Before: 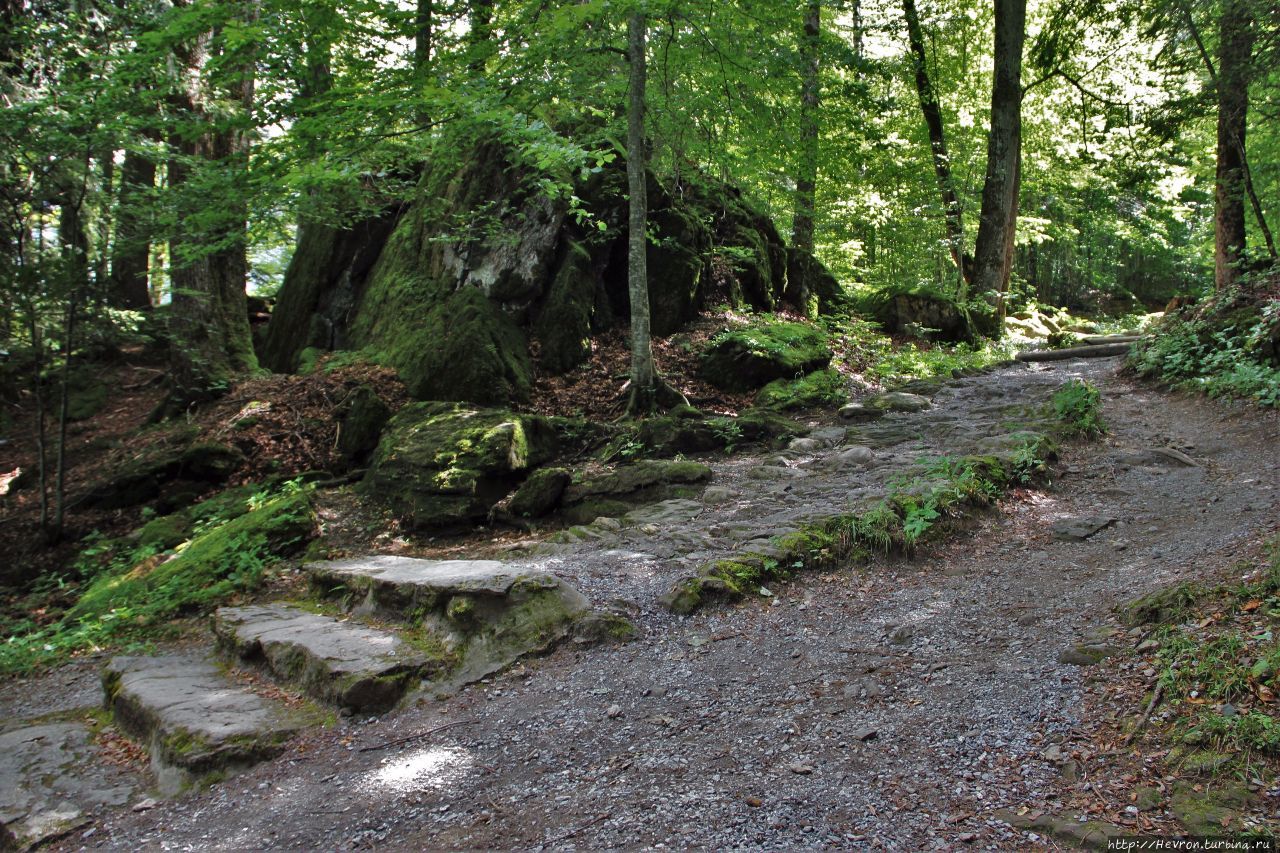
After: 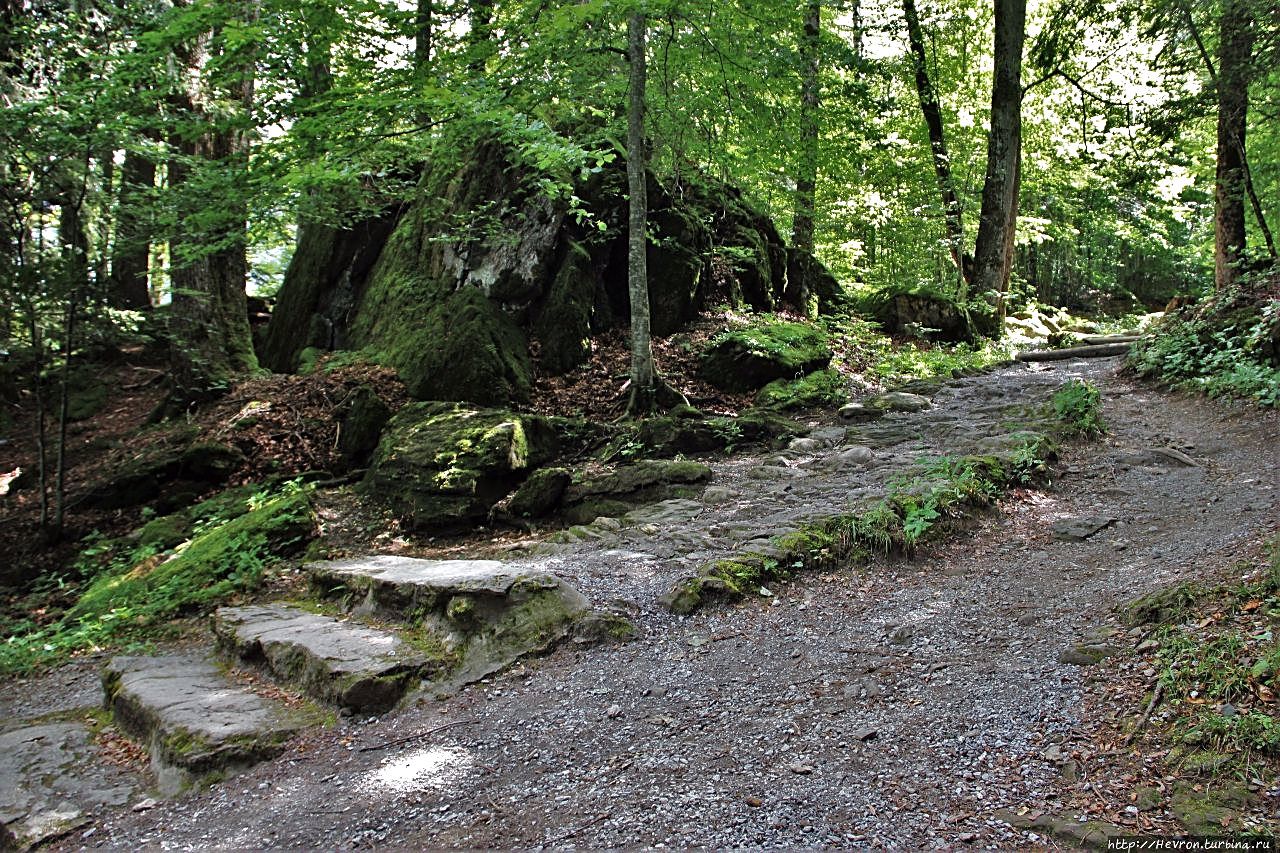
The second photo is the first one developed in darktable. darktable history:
tone equalizer: -8 EV -0.397 EV, -7 EV -0.355 EV, -6 EV -0.319 EV, -5 EV -0.195 EV, -3 EV 0.218 EV, -2 EV 0.311 EV, -1 EV 0.382 EV, +0 EV 0.439 EV
sharpen: on, module defaults
